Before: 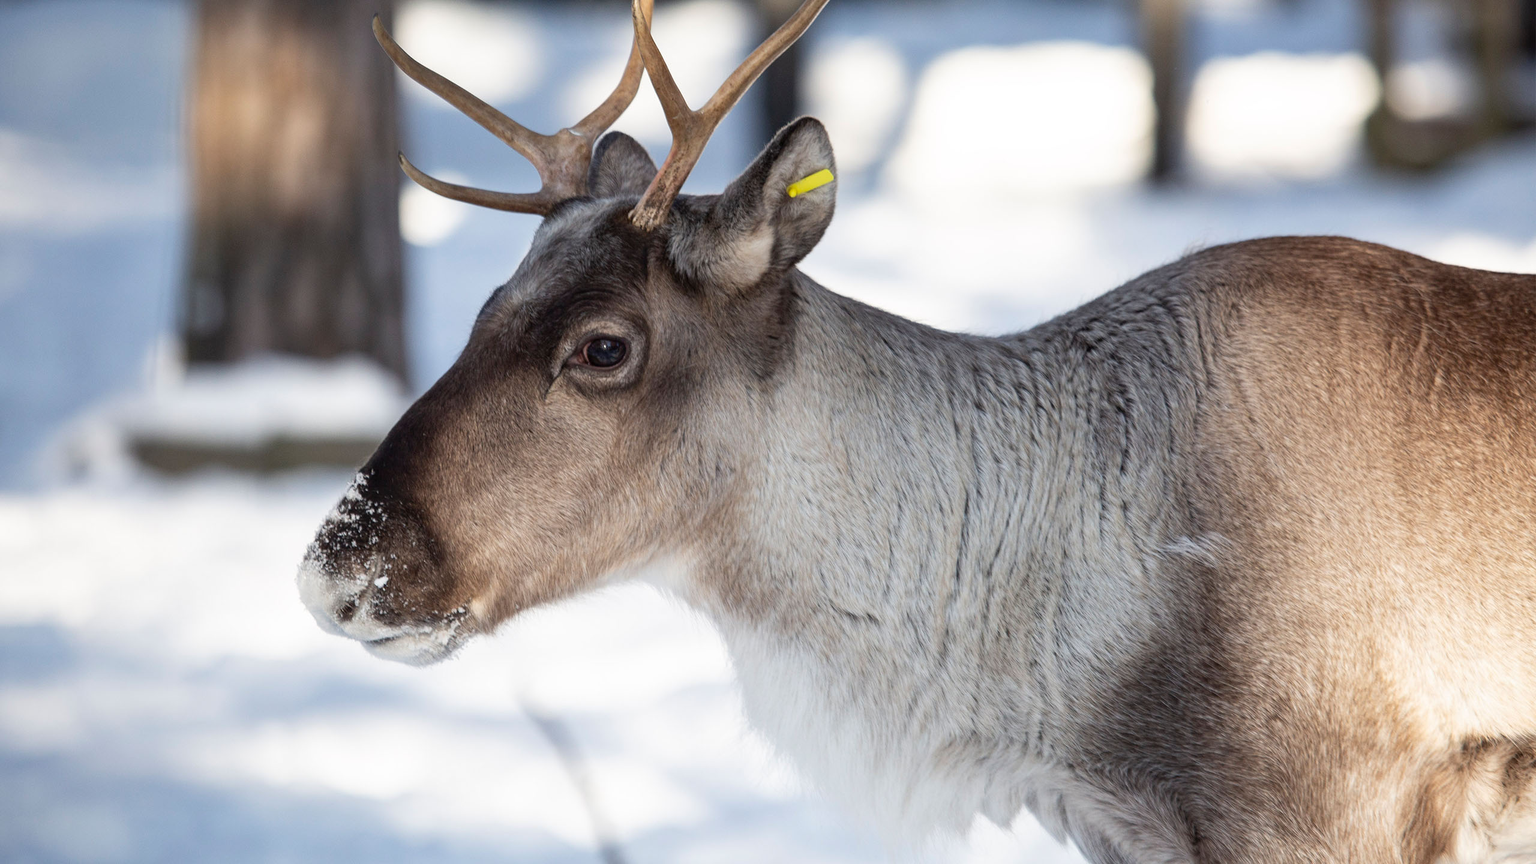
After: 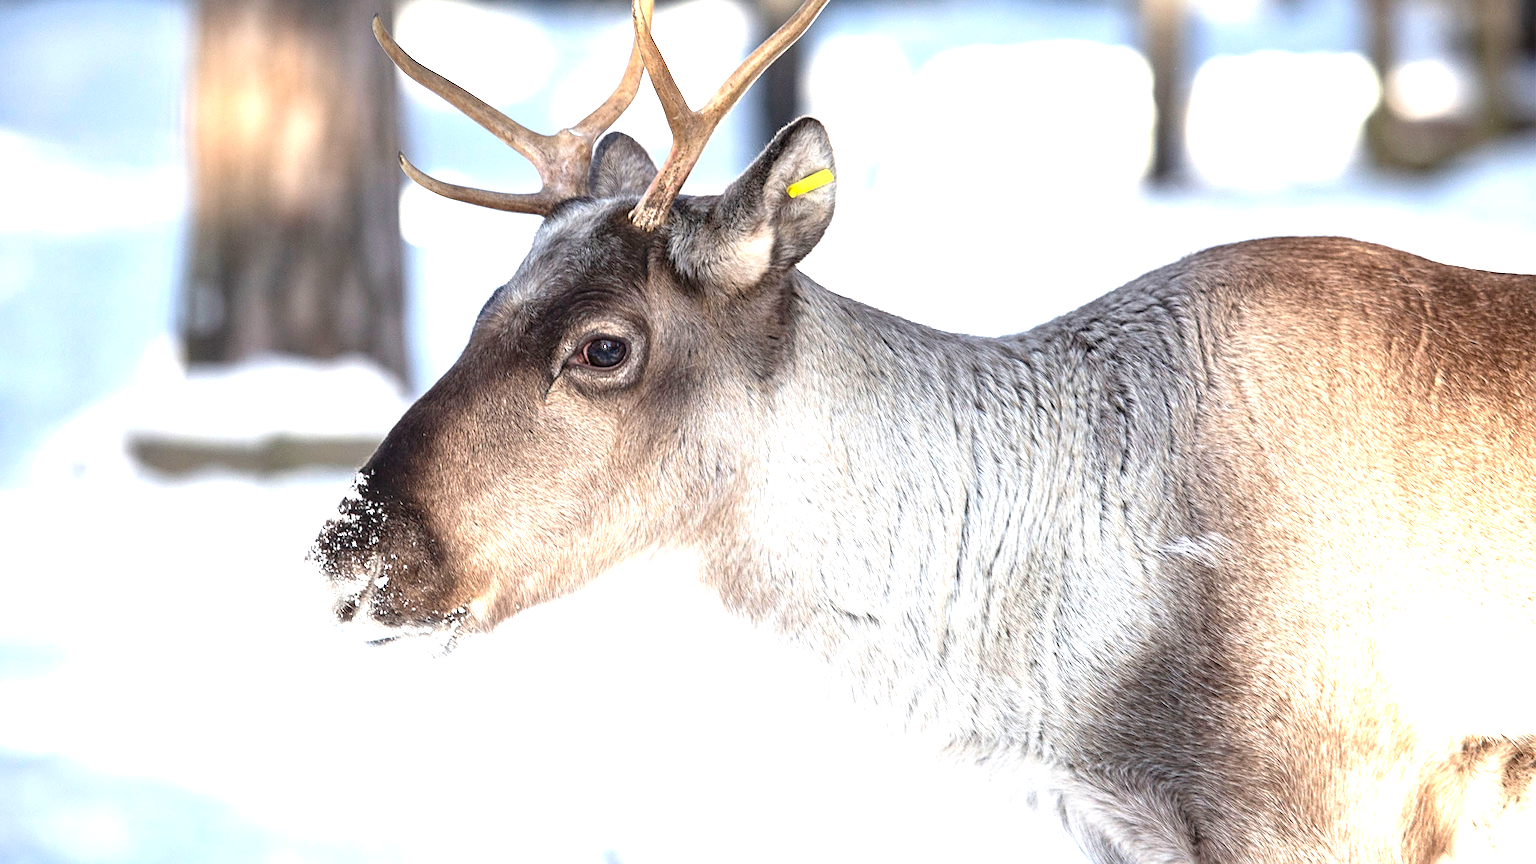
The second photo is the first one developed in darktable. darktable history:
exposure: black level correction 0, exposure 1.379 EV, compensate exposure bias true, compensate highlight preservation false
sharpen: on, module defaults
